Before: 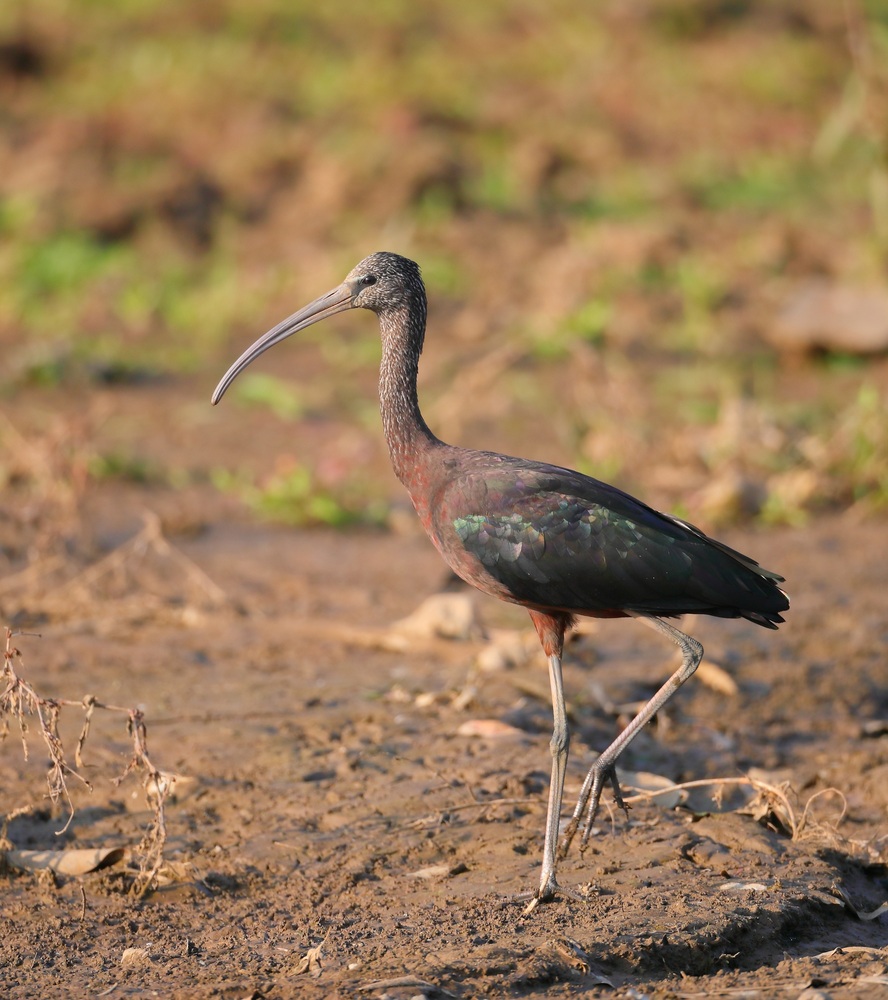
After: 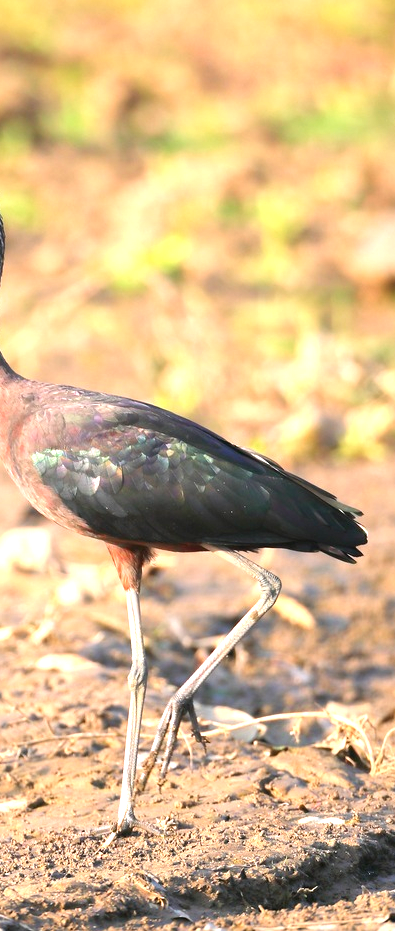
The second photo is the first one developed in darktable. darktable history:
crop: left 47.628%, top 6.643%, right 7.874%
exposure: black level correction 0, exposure 1.45 EV, compensate exposure bias true, compensate highlight preservation false
